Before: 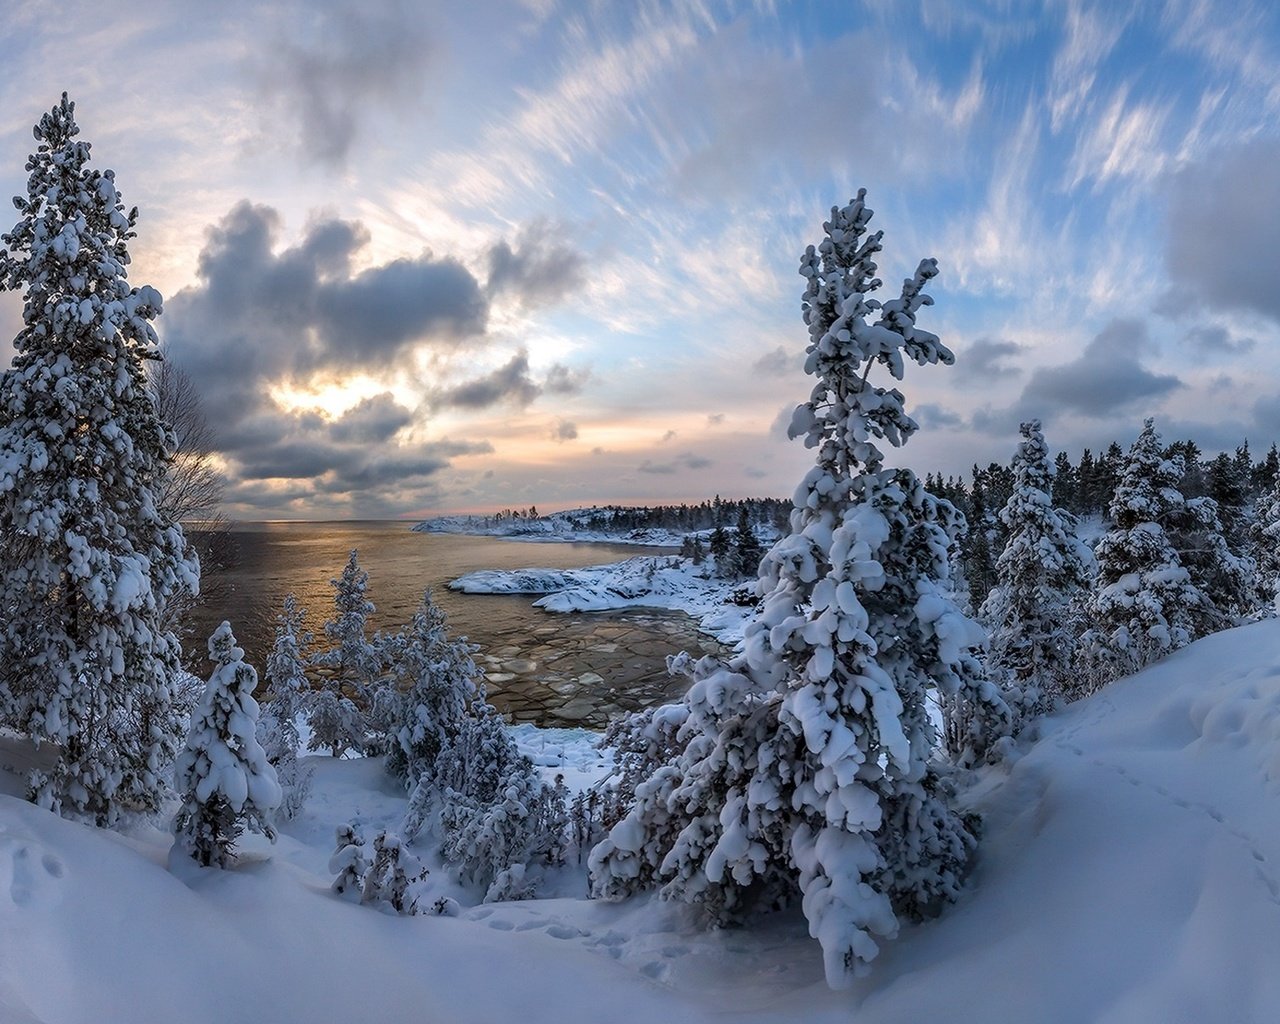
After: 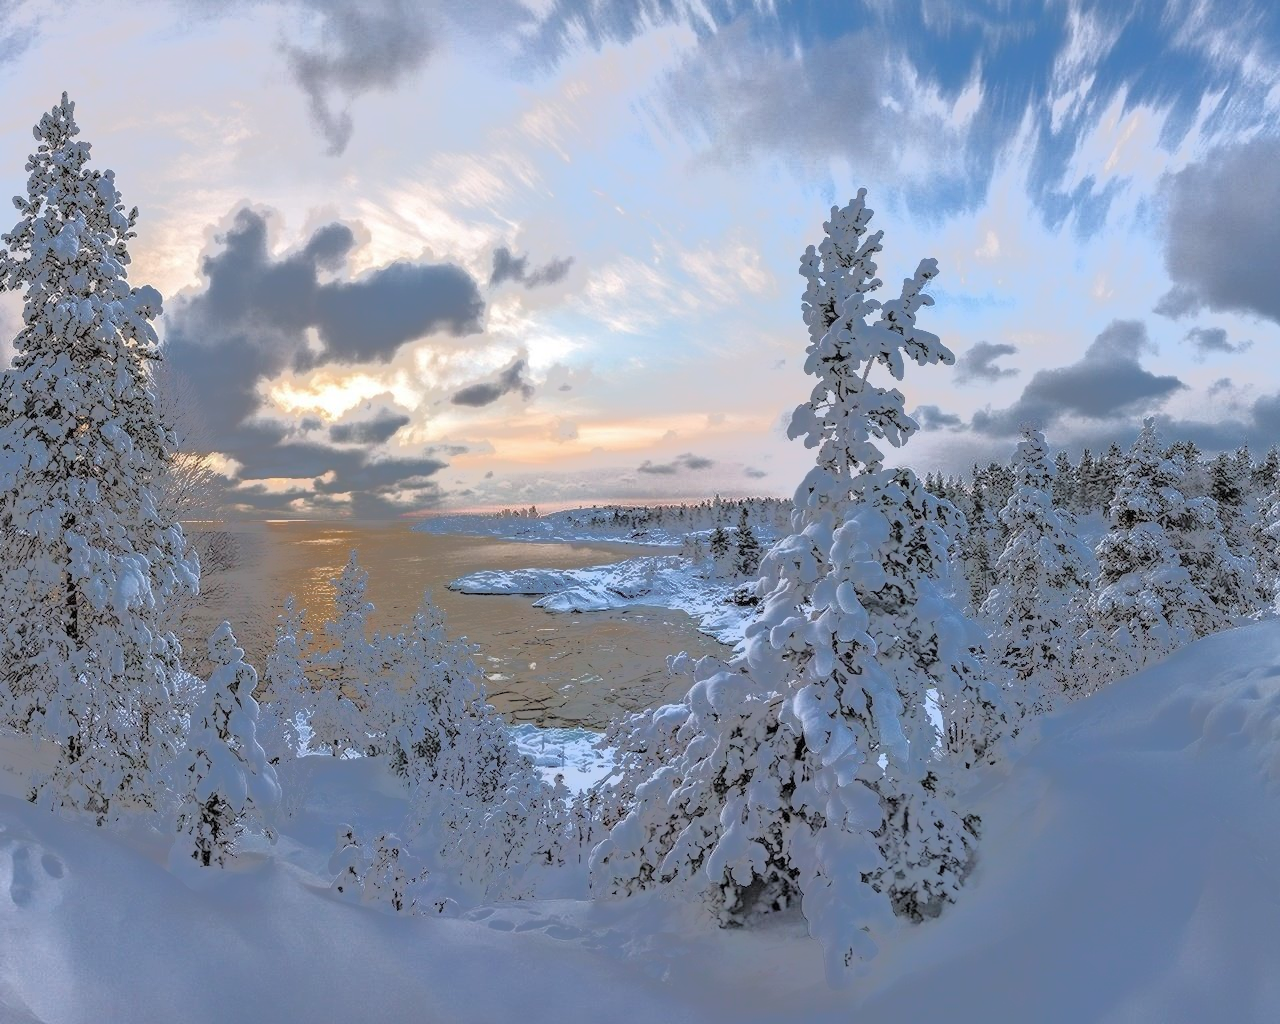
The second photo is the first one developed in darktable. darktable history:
tone curve: curves: ch0 [(0, 0) (0.003, 0.011) (0.011, 0.043) (0.025, 0.133) (0.044, 0.226) (0.069, 0.303) (0.1, 0.371) (0.136, 0.429) (0.177, 0.482) (0.224, 0.516) (0.277, 0.539) (0.335, 0.535) (0.399, 0.517) (0.468, 0.498) (0.543, 0.523) (0.623, 0.655) (0.709, 0.83) (0.801, 0.827) (0.898, 0.89) (1, 1)], color space Lab, independent channels, preserve colors none
